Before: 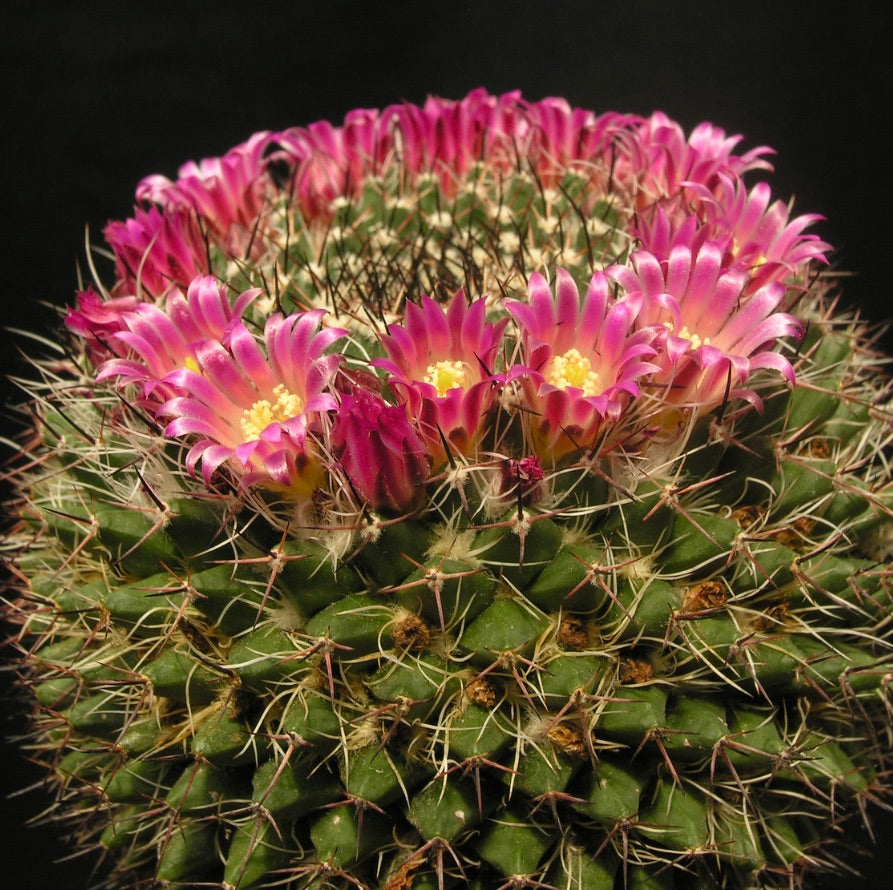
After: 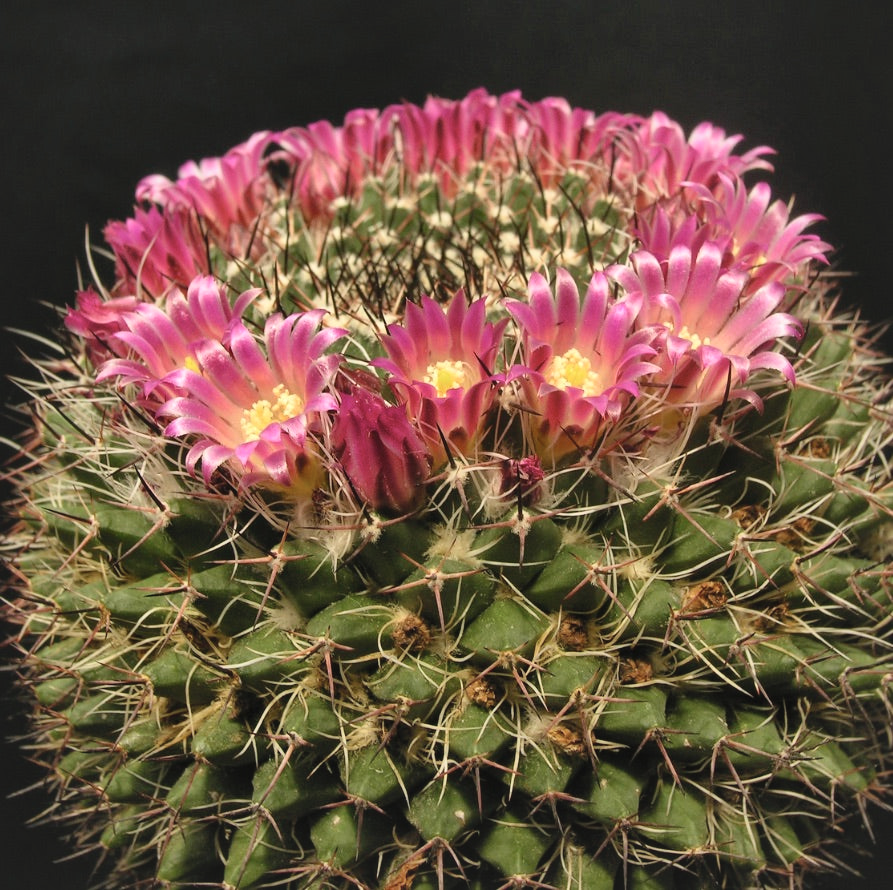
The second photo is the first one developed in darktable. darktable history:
contrast brightness saturation: contrast -0.15, brightness 0.05, saturation -0.12
local contrast: mode bilateral grid, contrast 25, coarseness 60, detail 151%, midtone range 0.2
